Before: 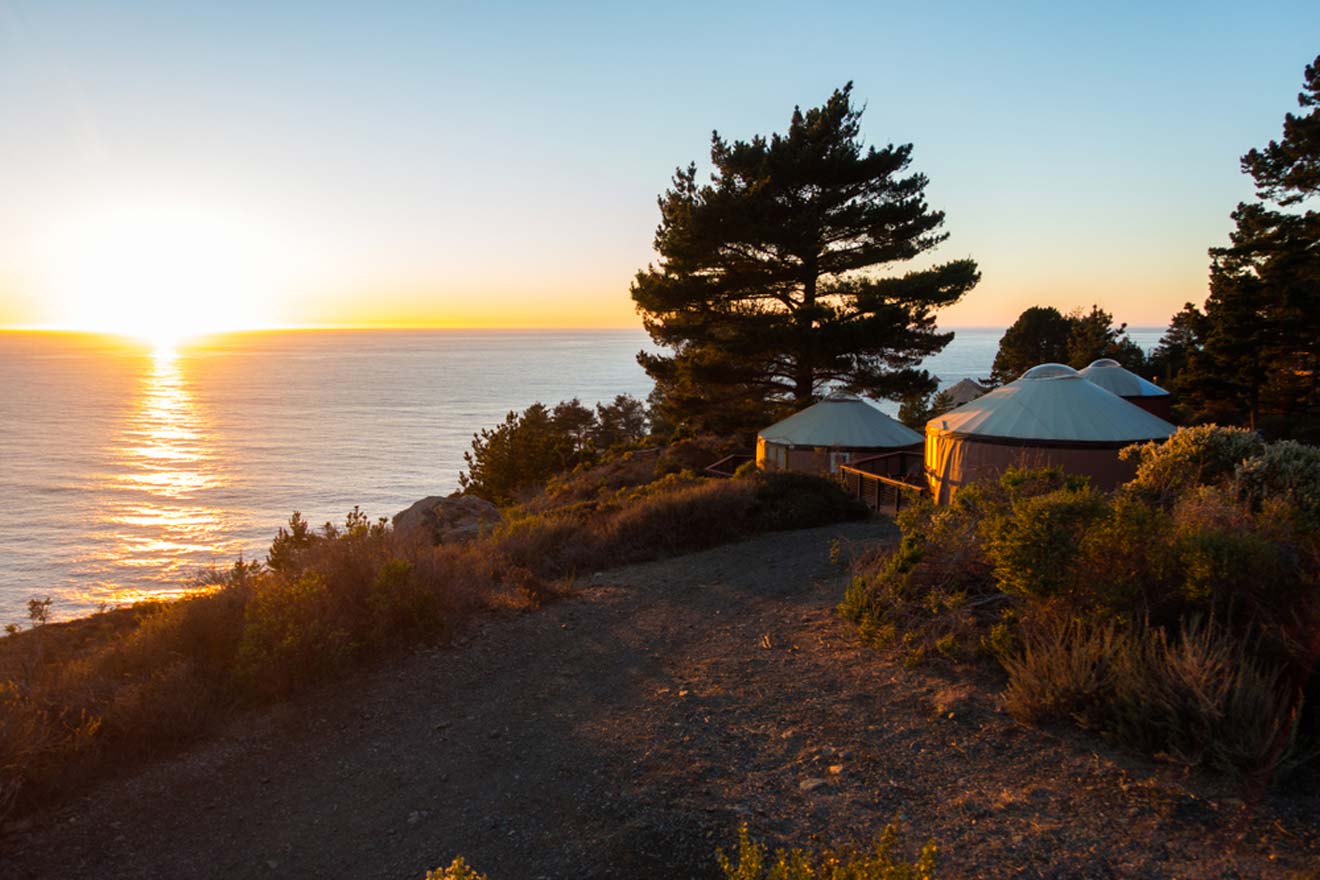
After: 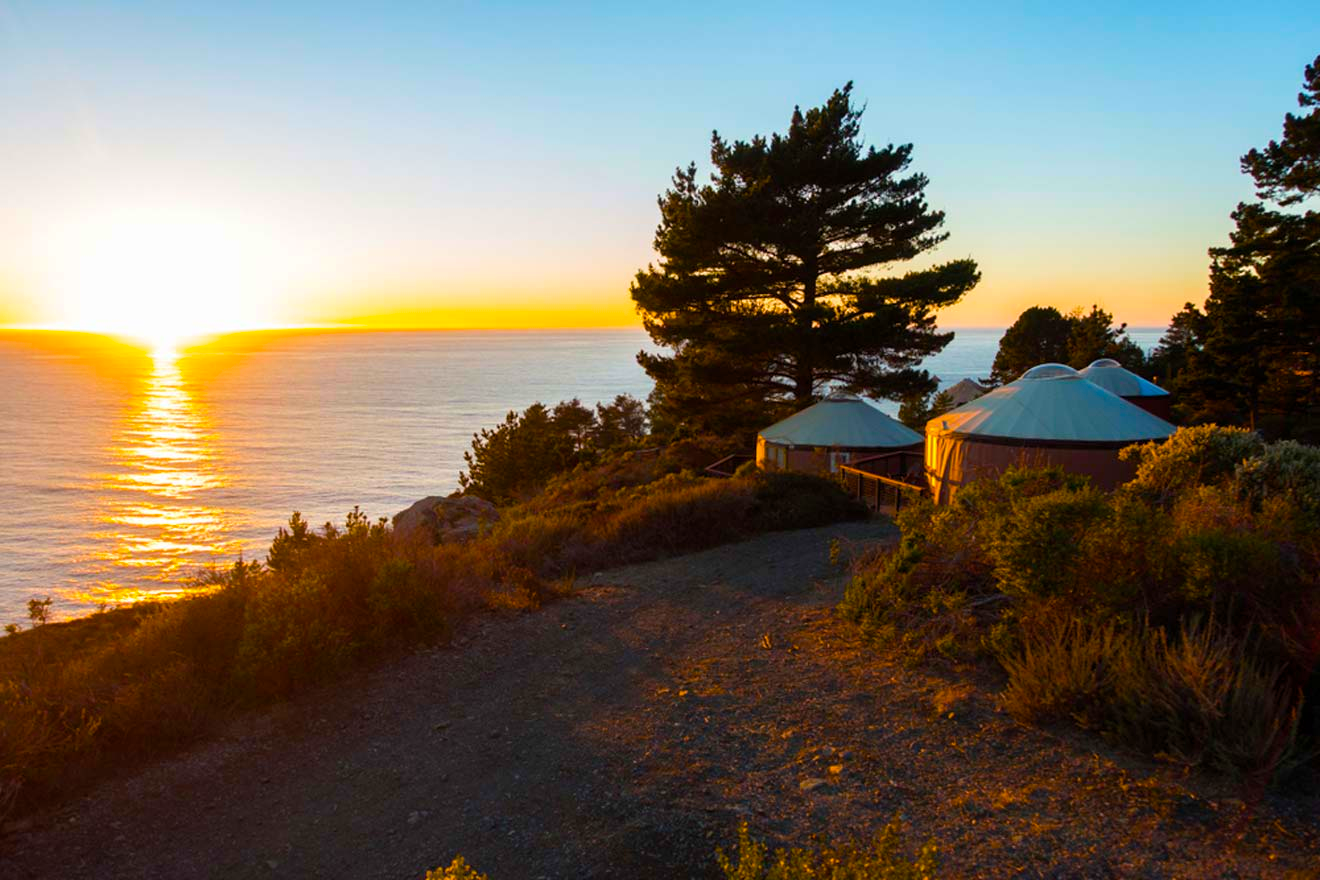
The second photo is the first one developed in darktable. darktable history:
contrast brightness saturation: saturation -0.031
color balance rgb: linear chroma grading › global chroma 9.739%, perceptual saturation grading › global saturation 39.841%, global vibrance 24.979%
